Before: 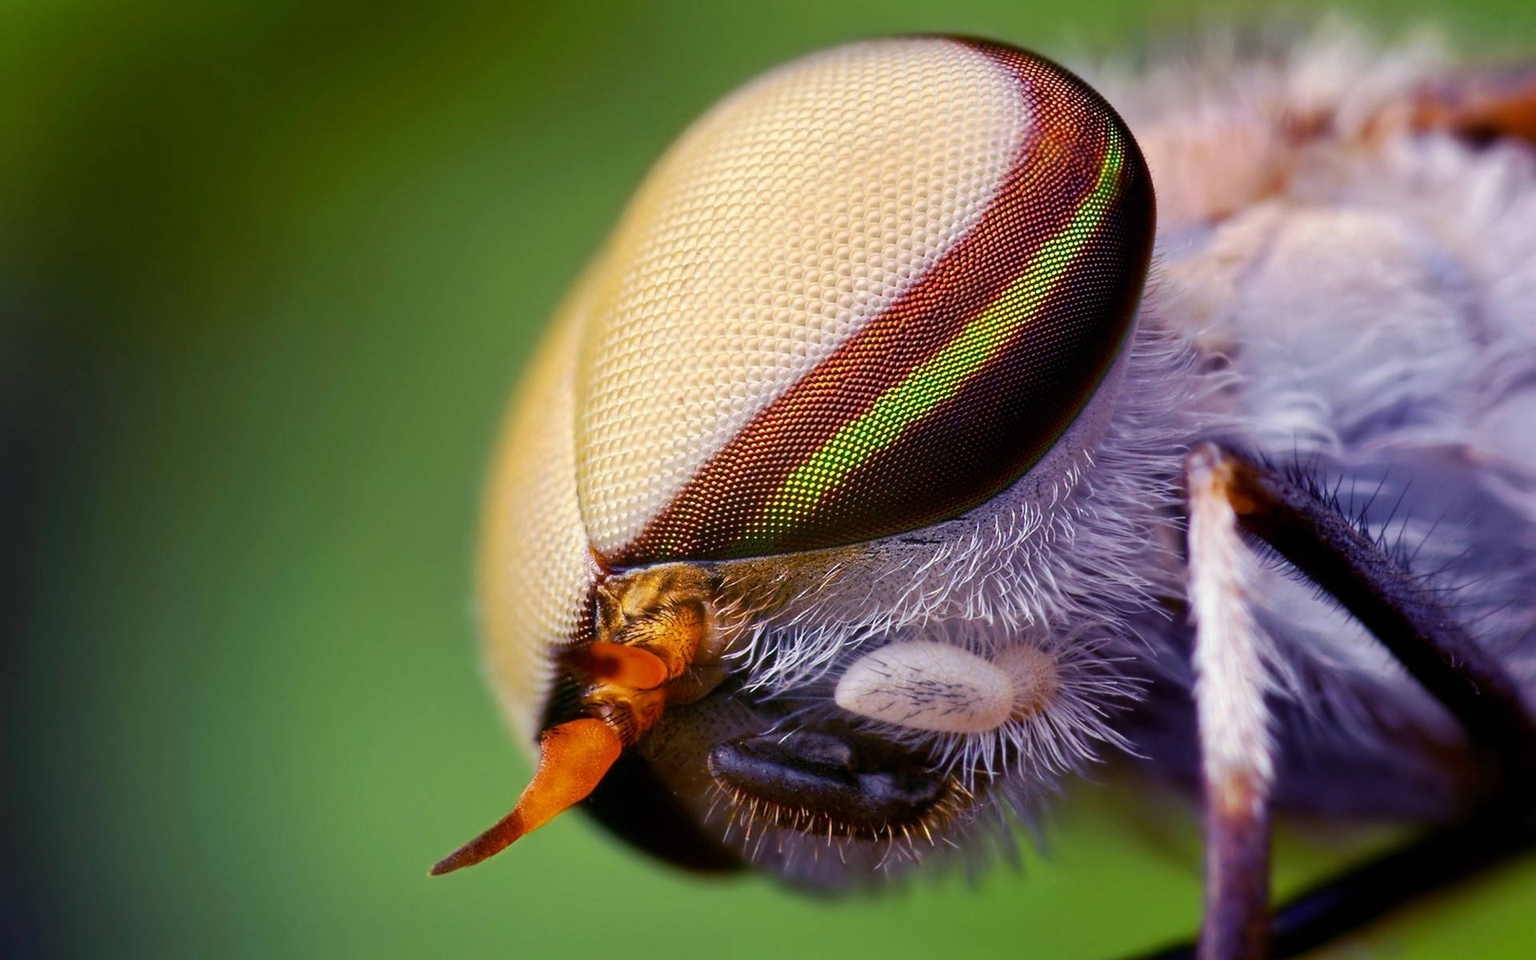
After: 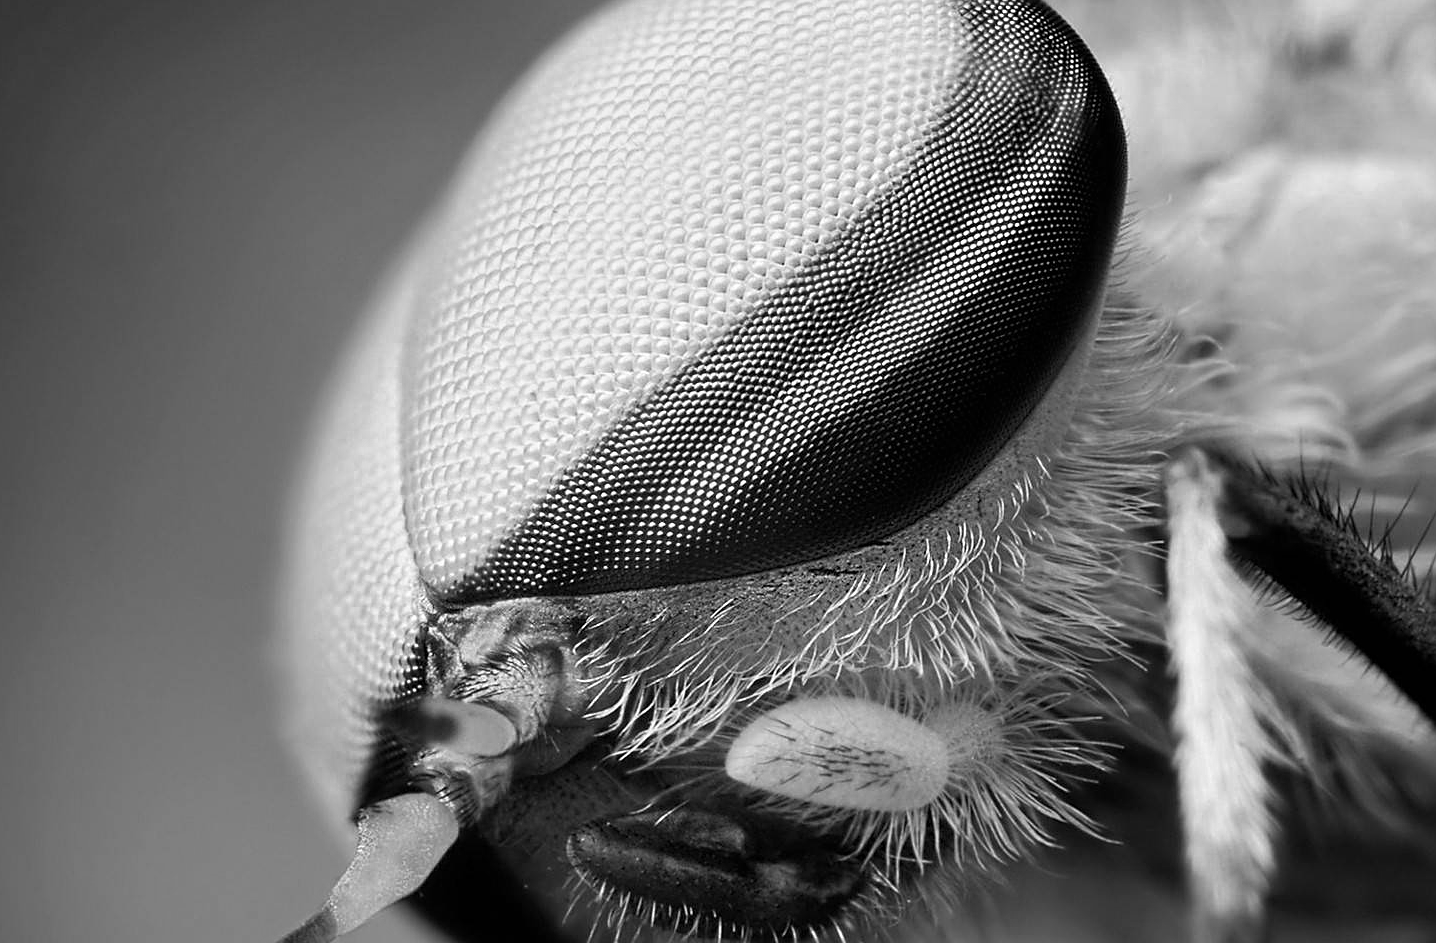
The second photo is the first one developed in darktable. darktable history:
sharpen: on, module defaults
crop: left 16.565%, top 8.757%, right 8.602%, bottom 12.651%
color zones: curves: ch0 [(0.004, 0.588) (0.116, 0.636) (0.259, 0.476) (0.423, 0.464) (0.75, 0.5)]; ch1 [(0, 0) (0.143, 0) (0.286, 0) (0.429, 0) (0.571, 0) (0.714, 0) (0.857, 0)]
